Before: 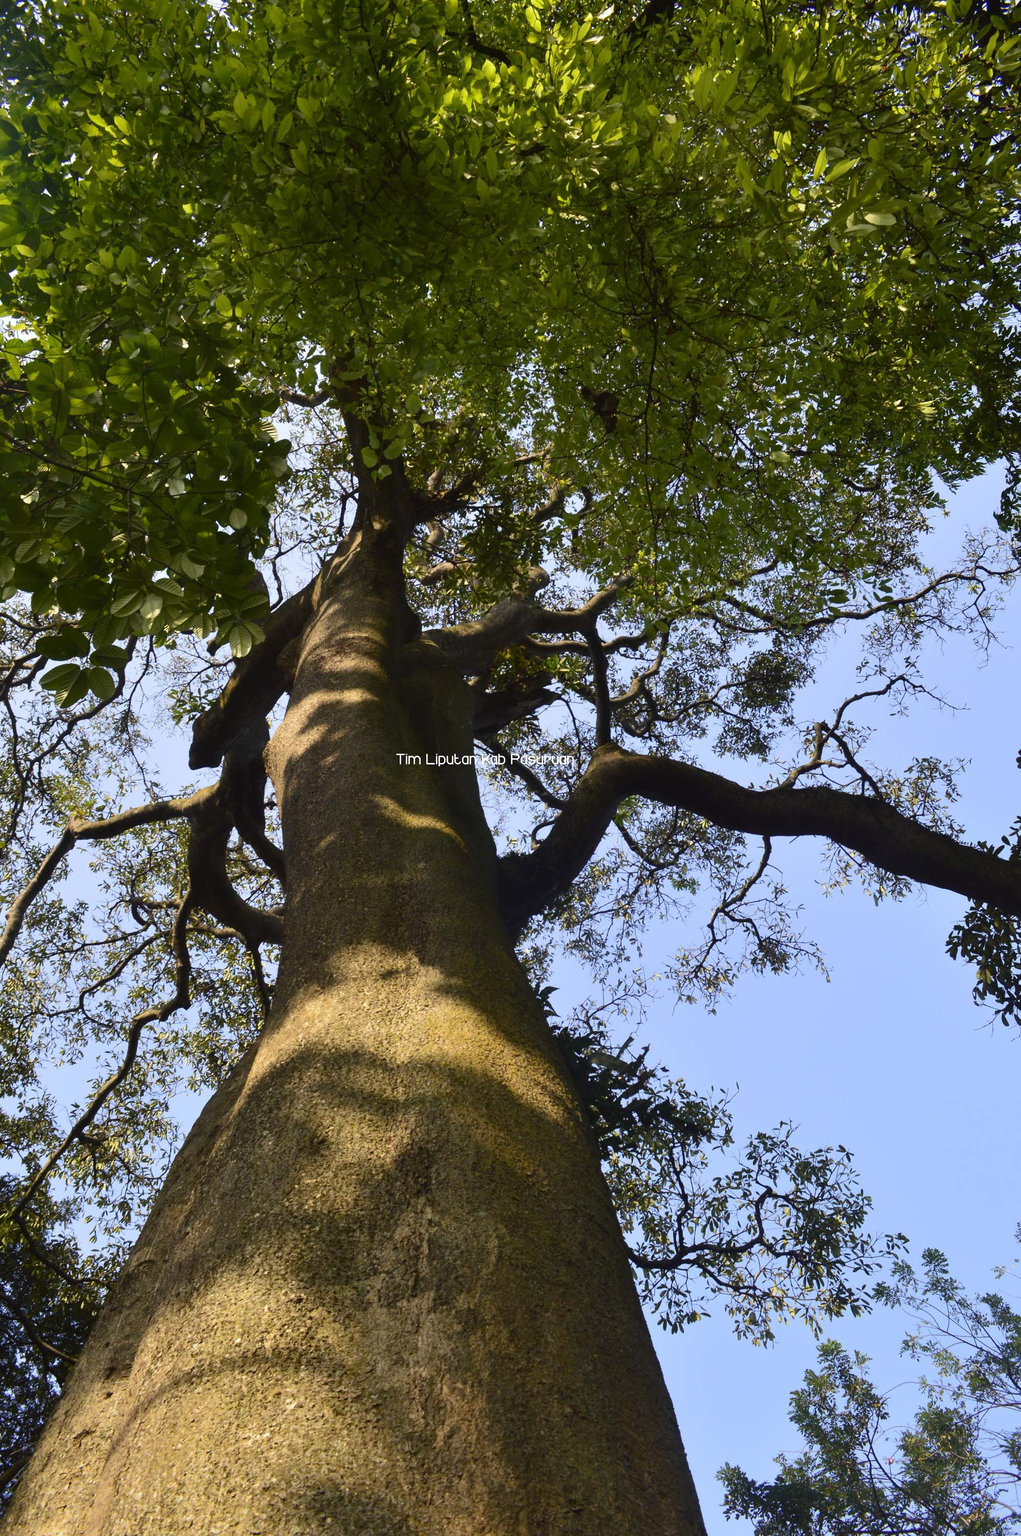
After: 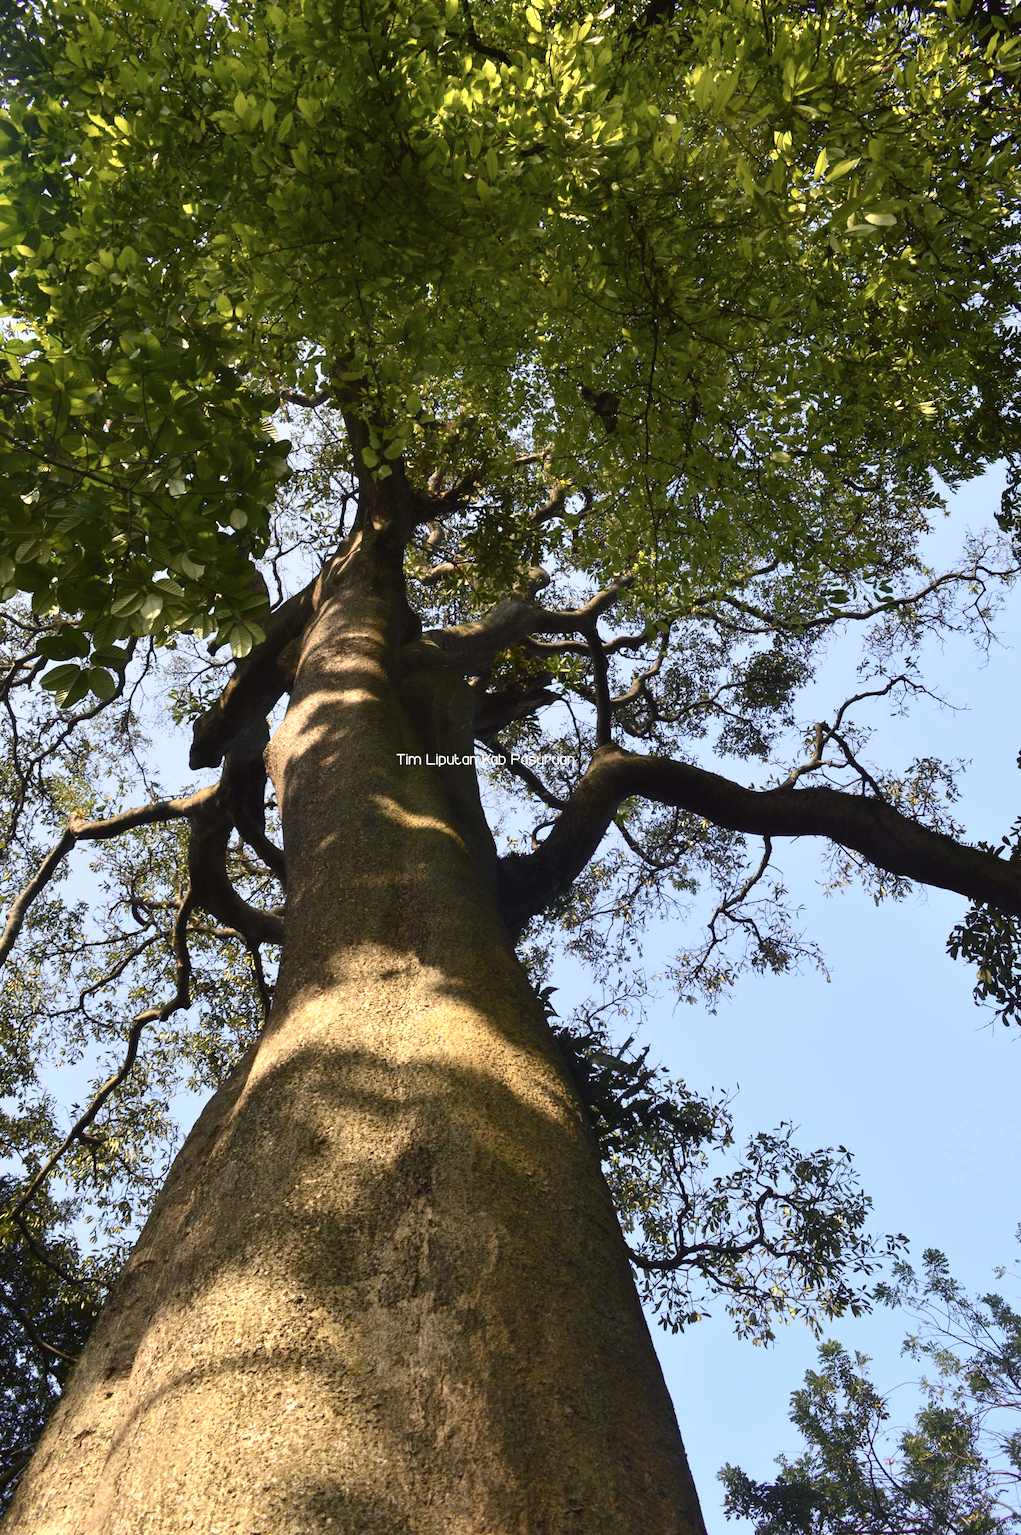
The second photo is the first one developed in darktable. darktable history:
color zones: curves: ch0 [(0.018, 0.548) (0.224, 0.64) (0.425, 0.447) (0.675, 0.575) (0.732, 0.579)]; ch1 [(0.066, 0.487) (0.25, 0.5) (0.404, 0.43) (0.75, 0.421) (0.956, 0.421)]; ch2 [(0.044, 0.561) (0.215, 0.465) (0.399, 0.544) (0.465, 0.548) (0.614, 0.447) (0.724, 0.43) (0.882, 0.623) (0.956, 0.632)]
